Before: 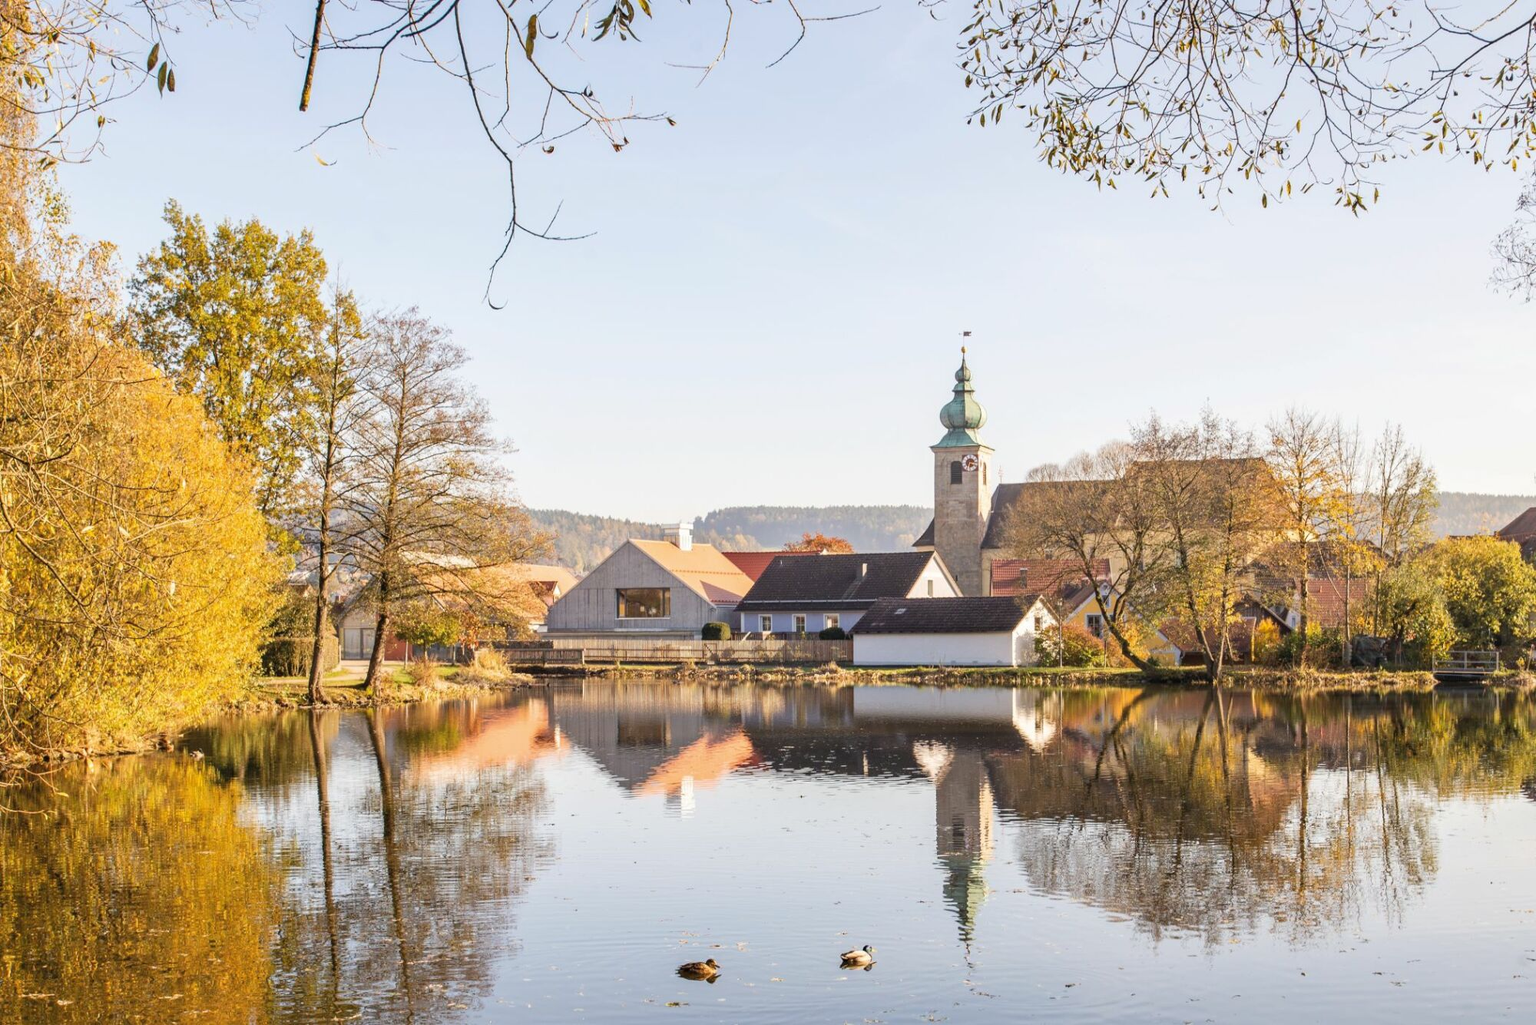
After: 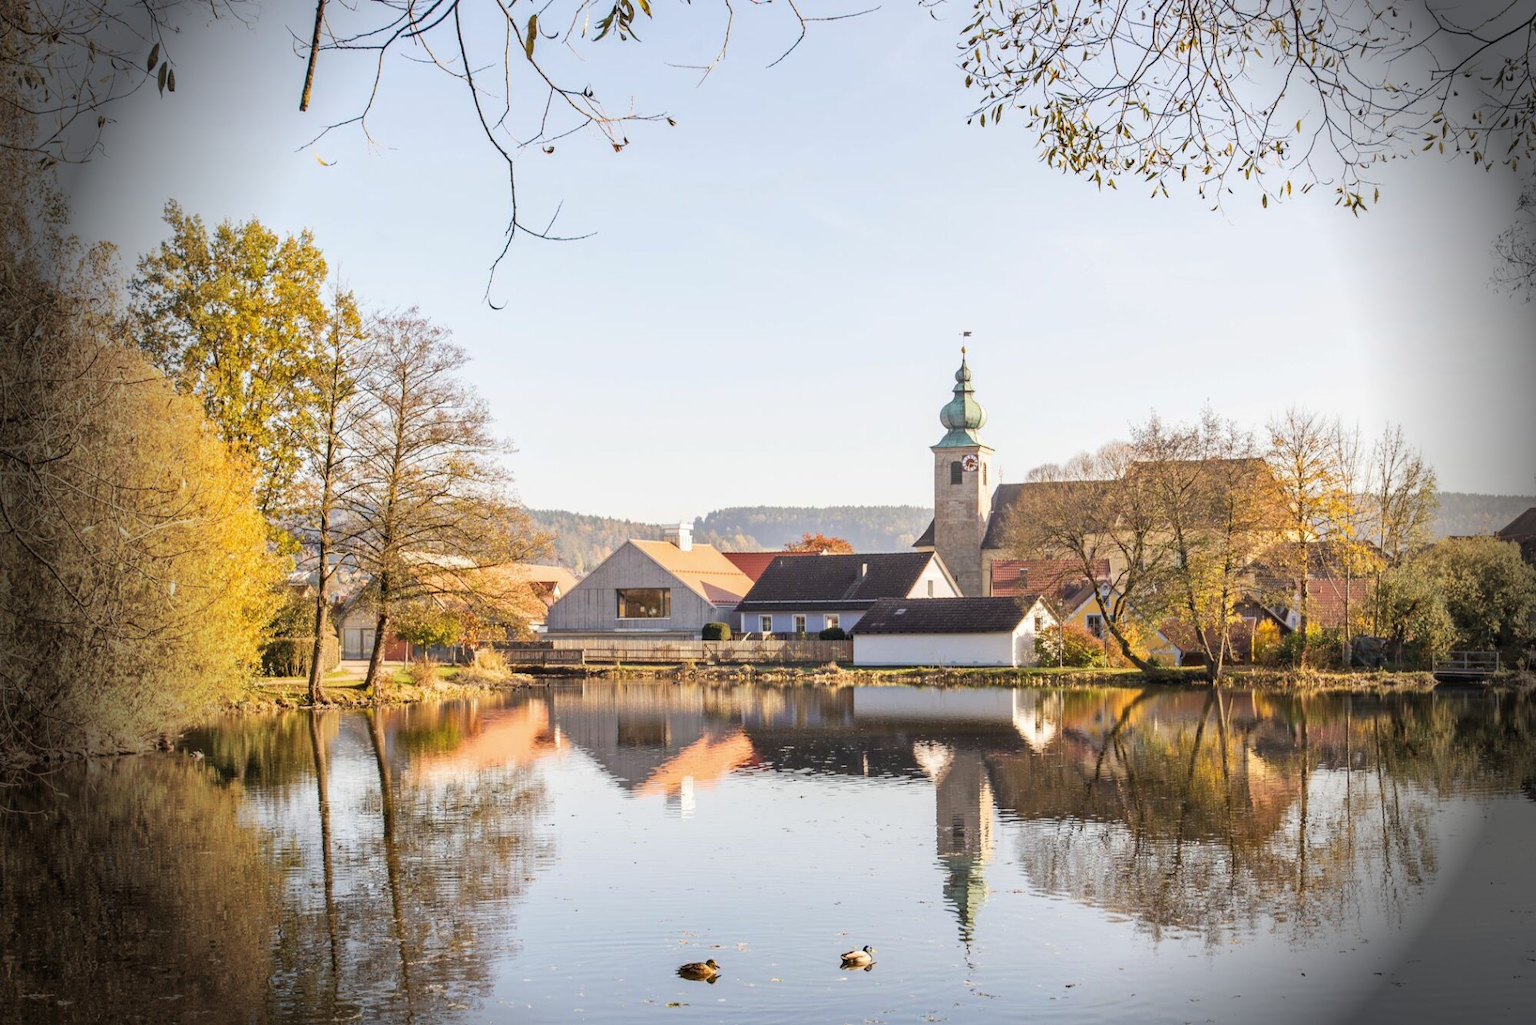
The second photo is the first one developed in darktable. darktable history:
white balance: emerald 1
vignetting: fall-off start 76.42%, fall-off radius 27.36%, brightness -0.872, center (0.037, -0.09), width/height ratio 0.971
